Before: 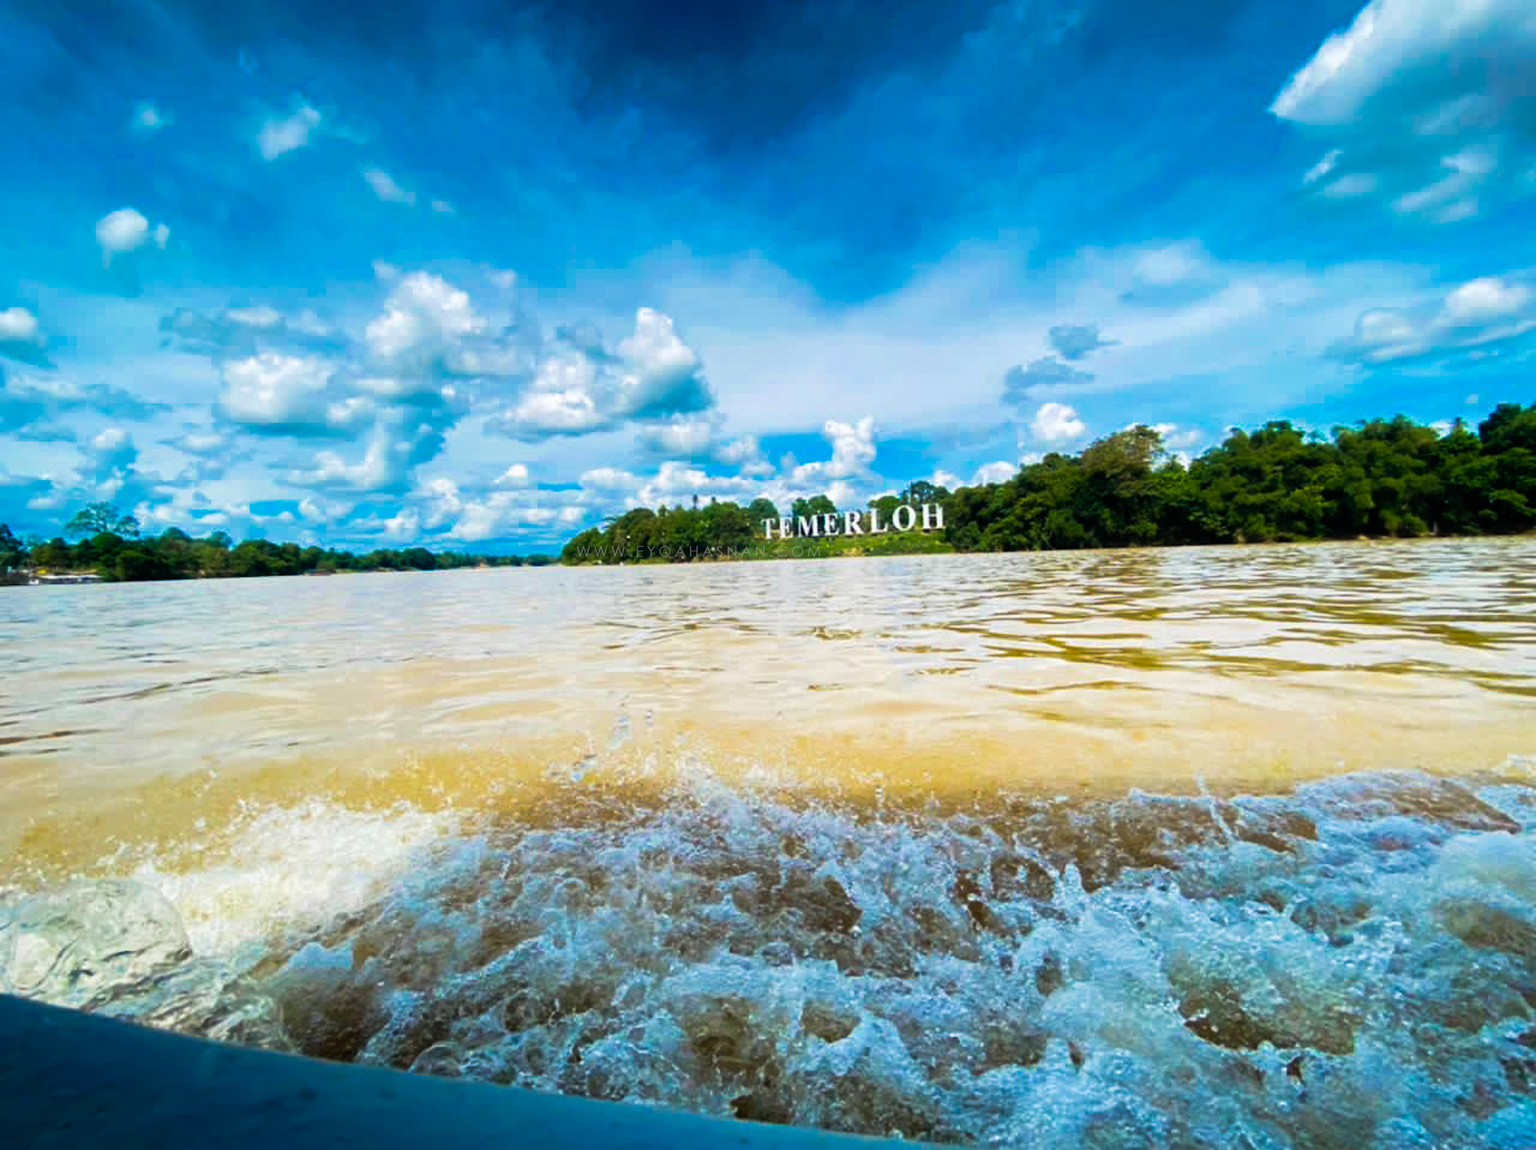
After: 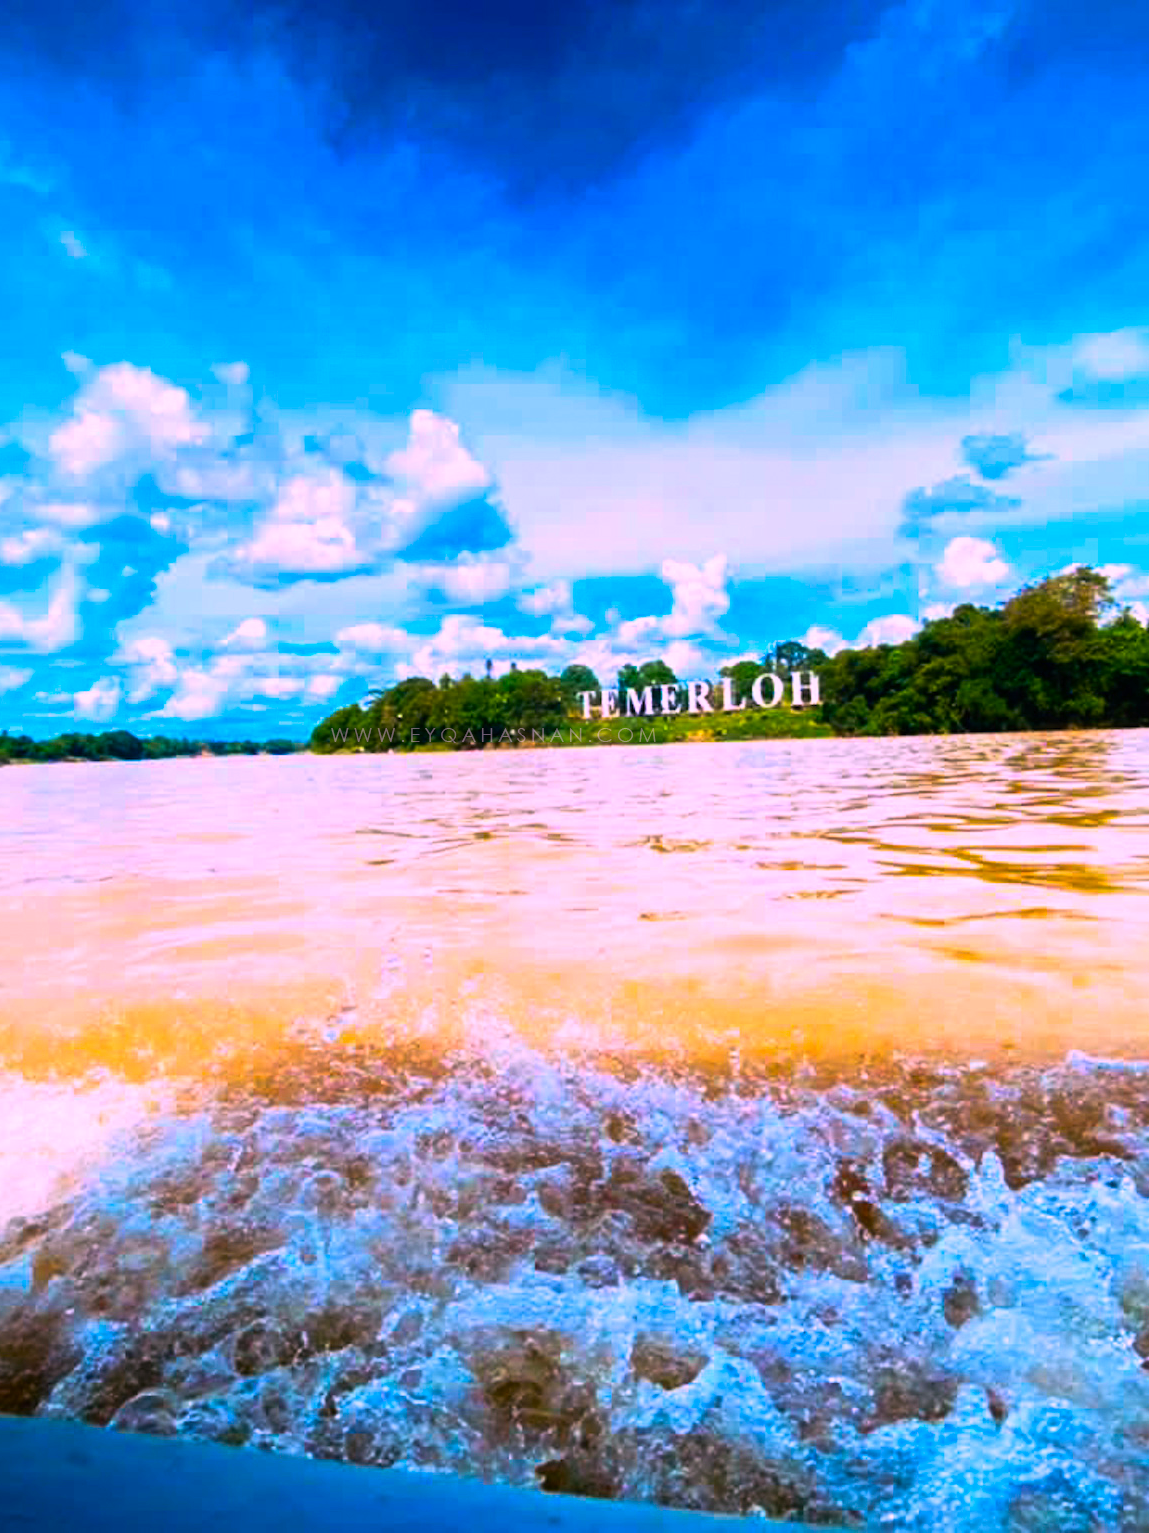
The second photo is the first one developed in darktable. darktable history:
contrast brightness saturation: contrast 0.153, brightness 0.049
crop: left 21.415%, right 22.479%
color correction: highlights a* 19.22, highlights b* -12.24, saturation 1.67
